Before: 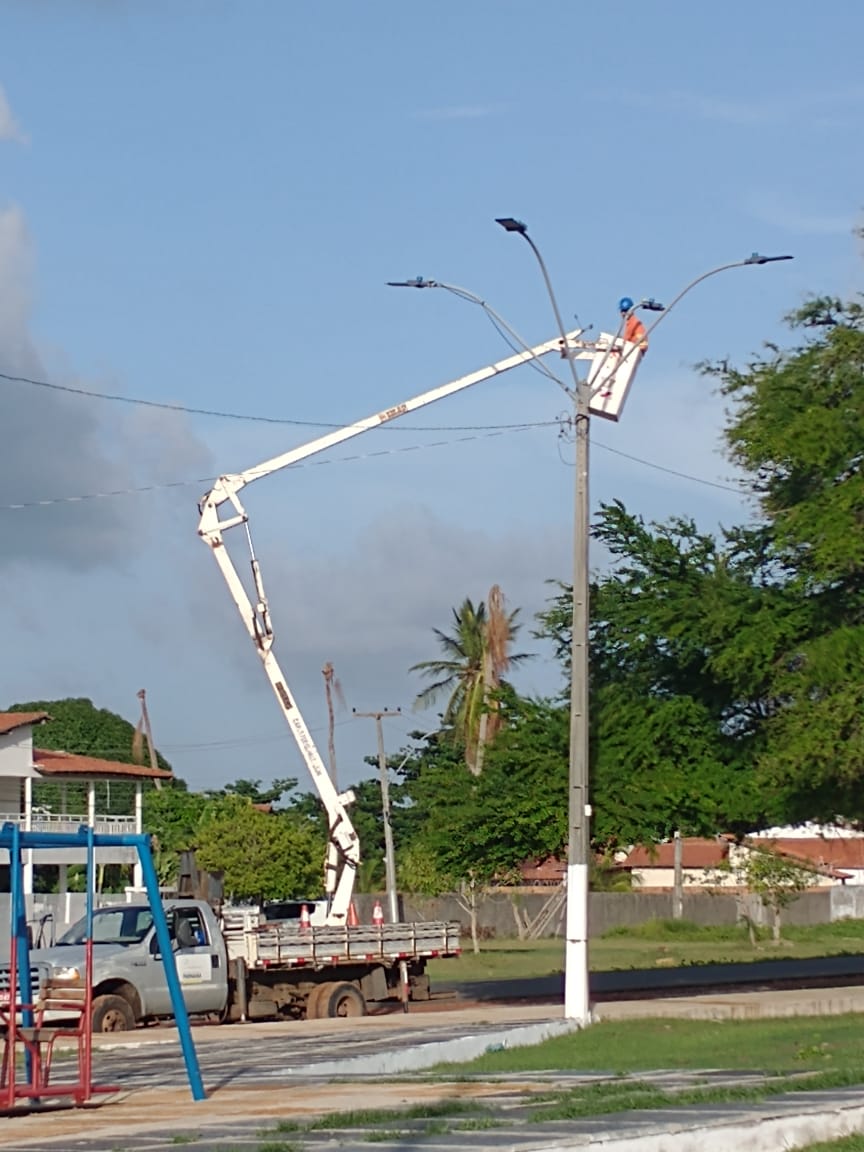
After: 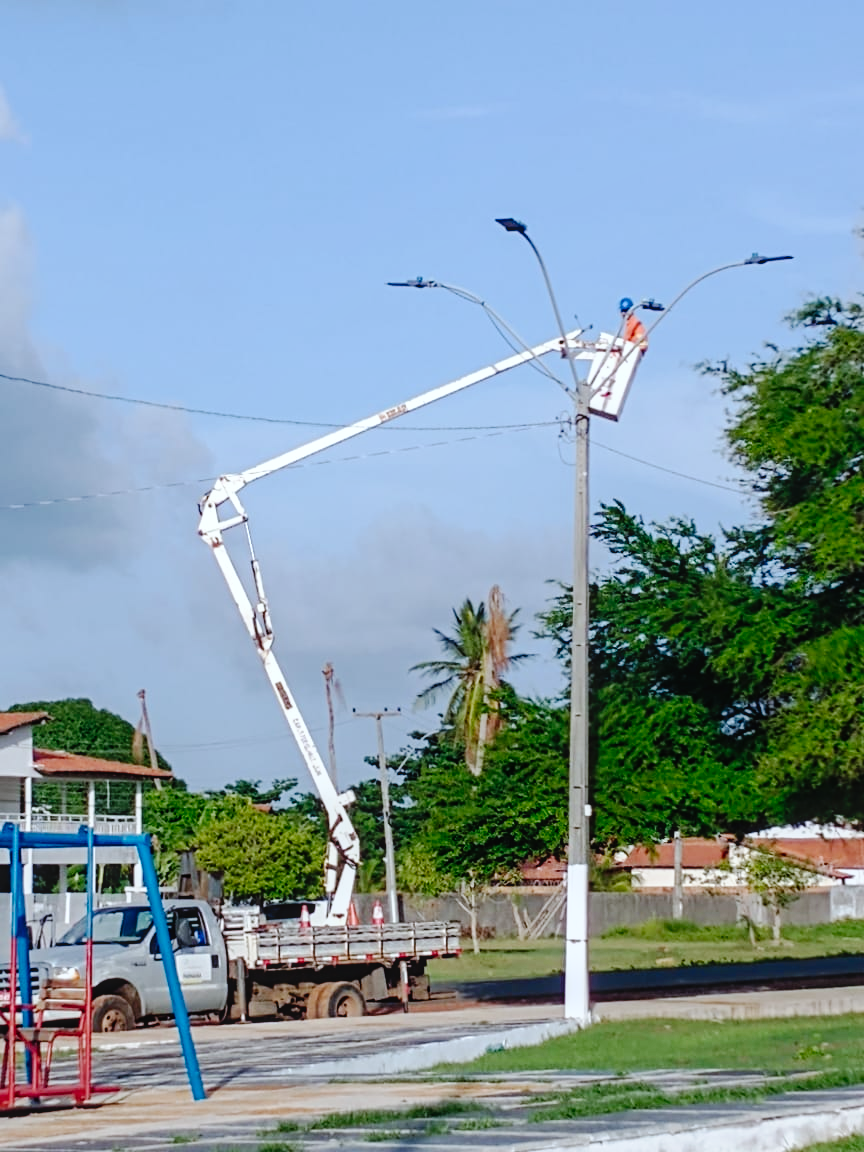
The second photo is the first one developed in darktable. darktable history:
color calibration: x 0.37, y 0.382, temperature 4314.51 K
local contrast: detail 110%
tone curve: curves: ch0 [(0, 0) (0.003, 0) (0.011, 0.001) (0.025, 0.003) (0.044, 0.005) (0.069, 0.012) (0.1, 0.023) (0.136, 0.039) (0.177, 0.088) (0.224, 0.15) (0.277, 0.24) (0.335, 0.337) (0.399, 0.437) (0.468, 0.535) (0.543, 0.629) (0.623, 0.71) (0.709, 0.782) (0.801, 0.856) (0.898, 0.94) (1, 1)], preserve colors none
